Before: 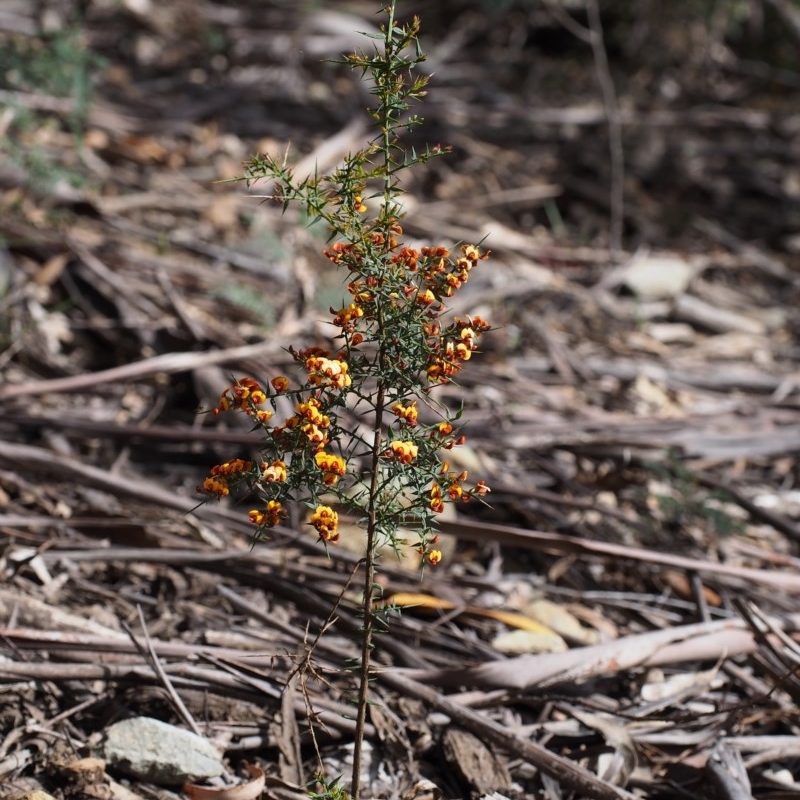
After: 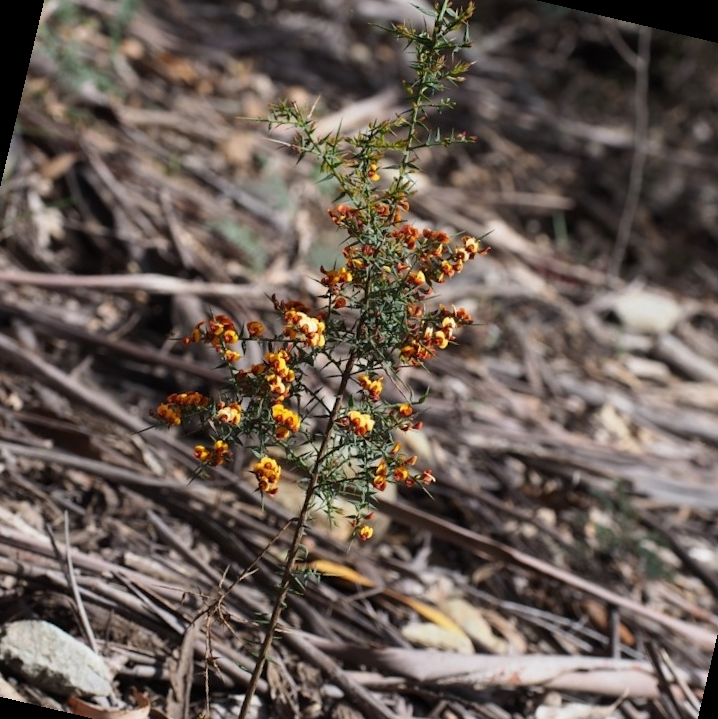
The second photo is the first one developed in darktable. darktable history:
crop and rotate: left 11.831%, top 11.346%, right 13.429%, bottom 13.899%
rotate and perspective: rotation 13.27°, automatic cropping off
